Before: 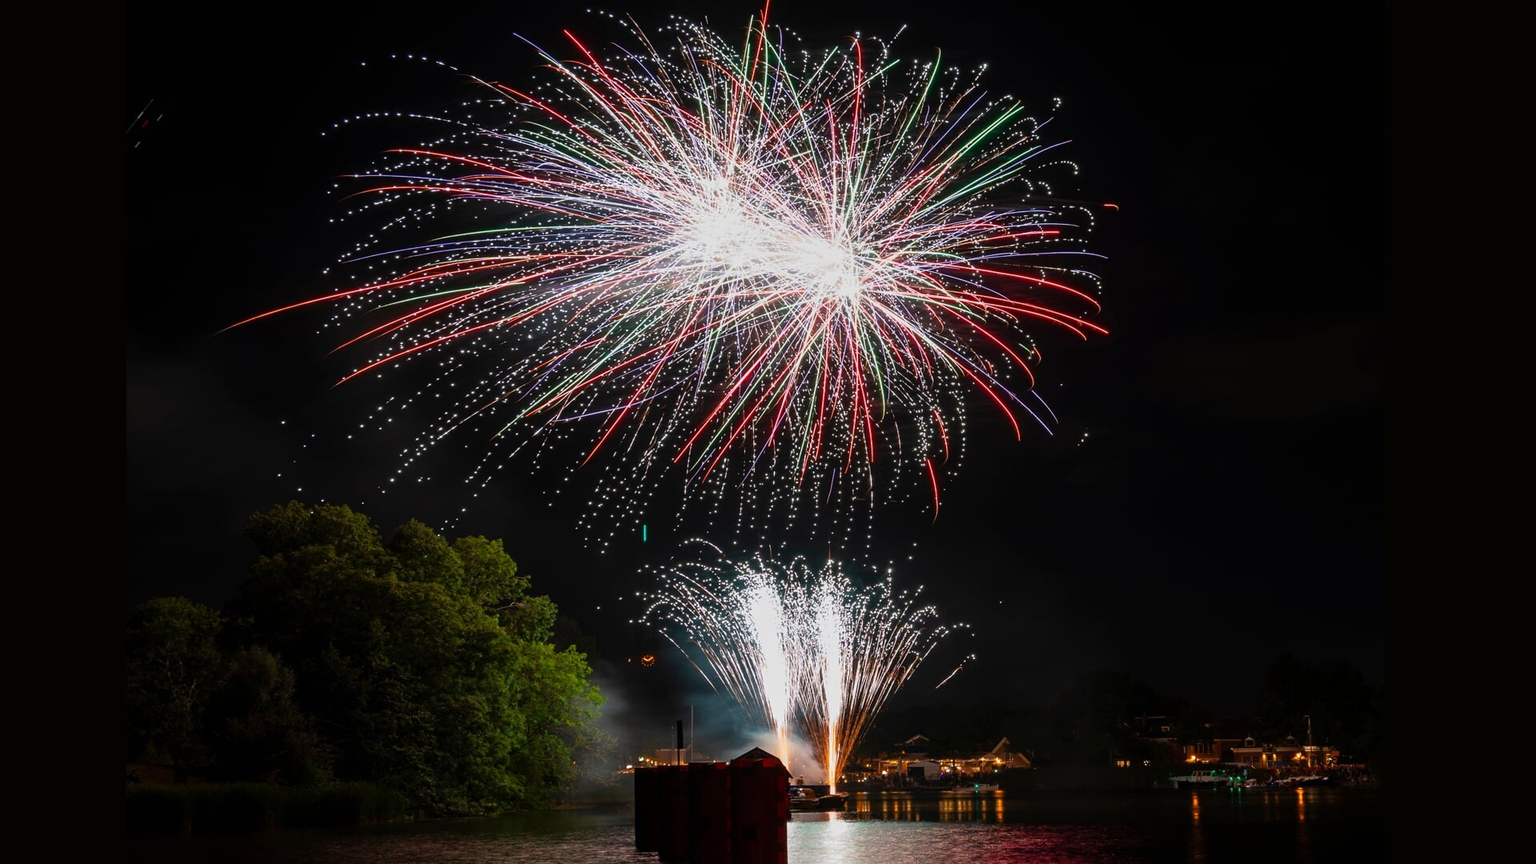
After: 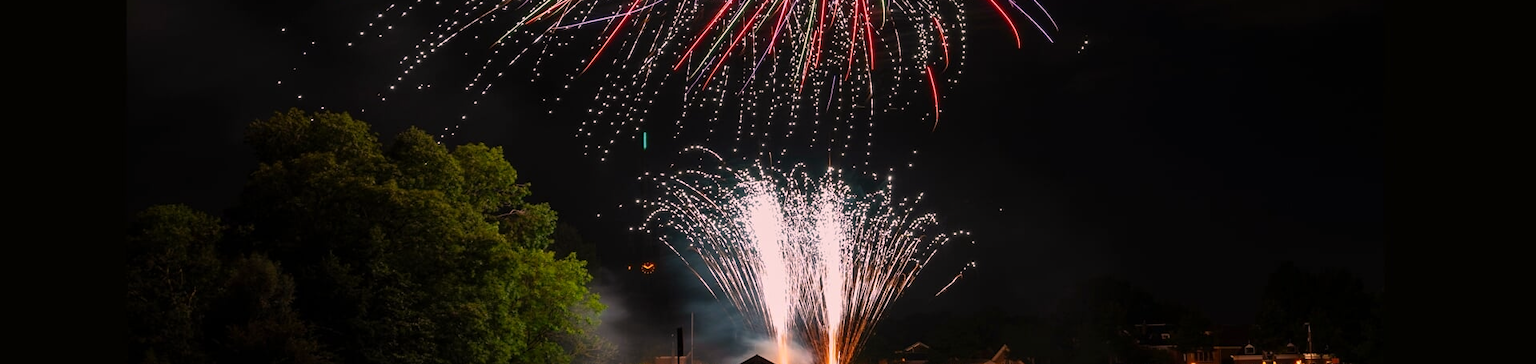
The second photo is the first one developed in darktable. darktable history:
color correction: highlights a* 12.93, highlights b* 5.57
crop: top 45.551%, bottom 12.254%
